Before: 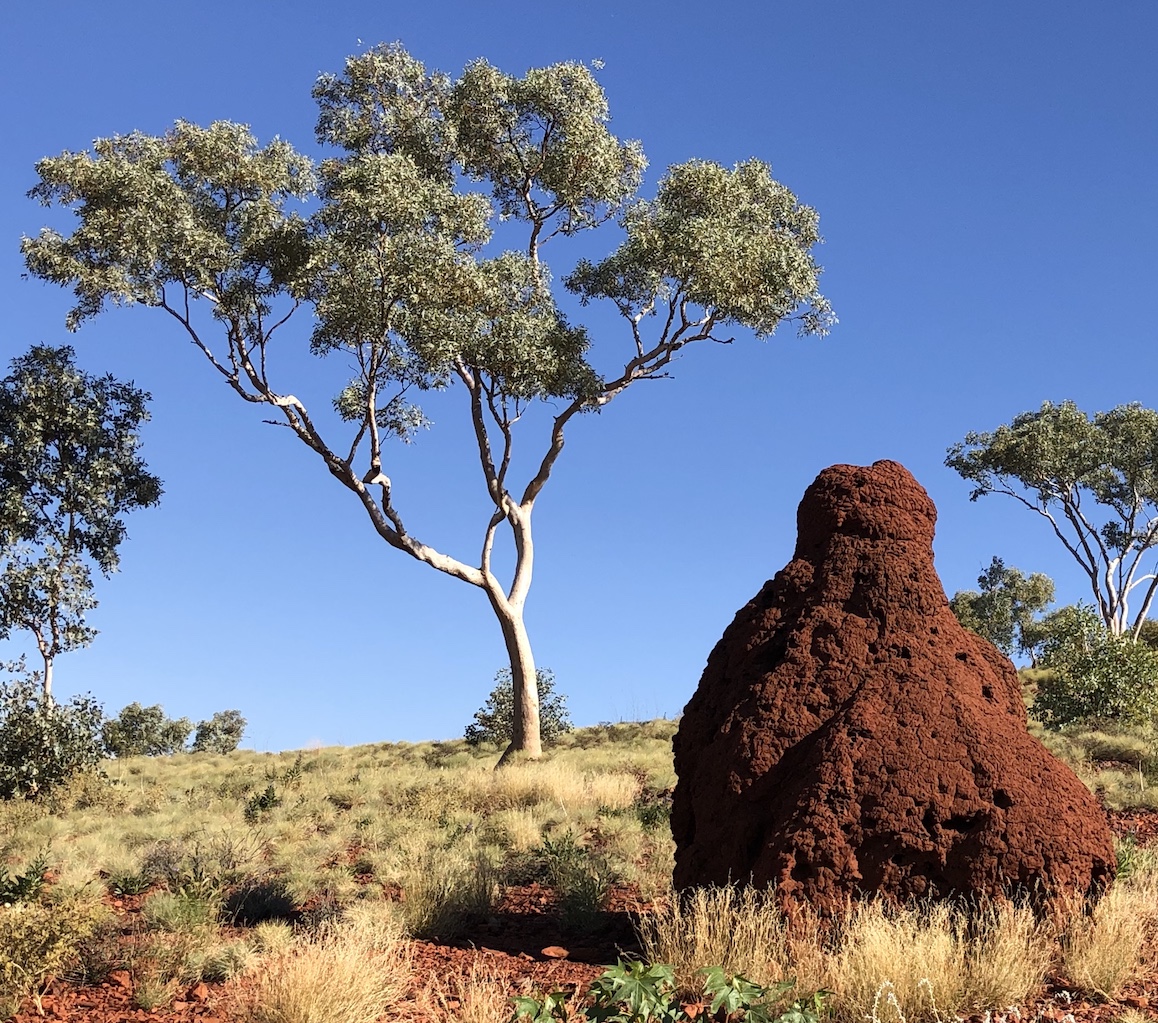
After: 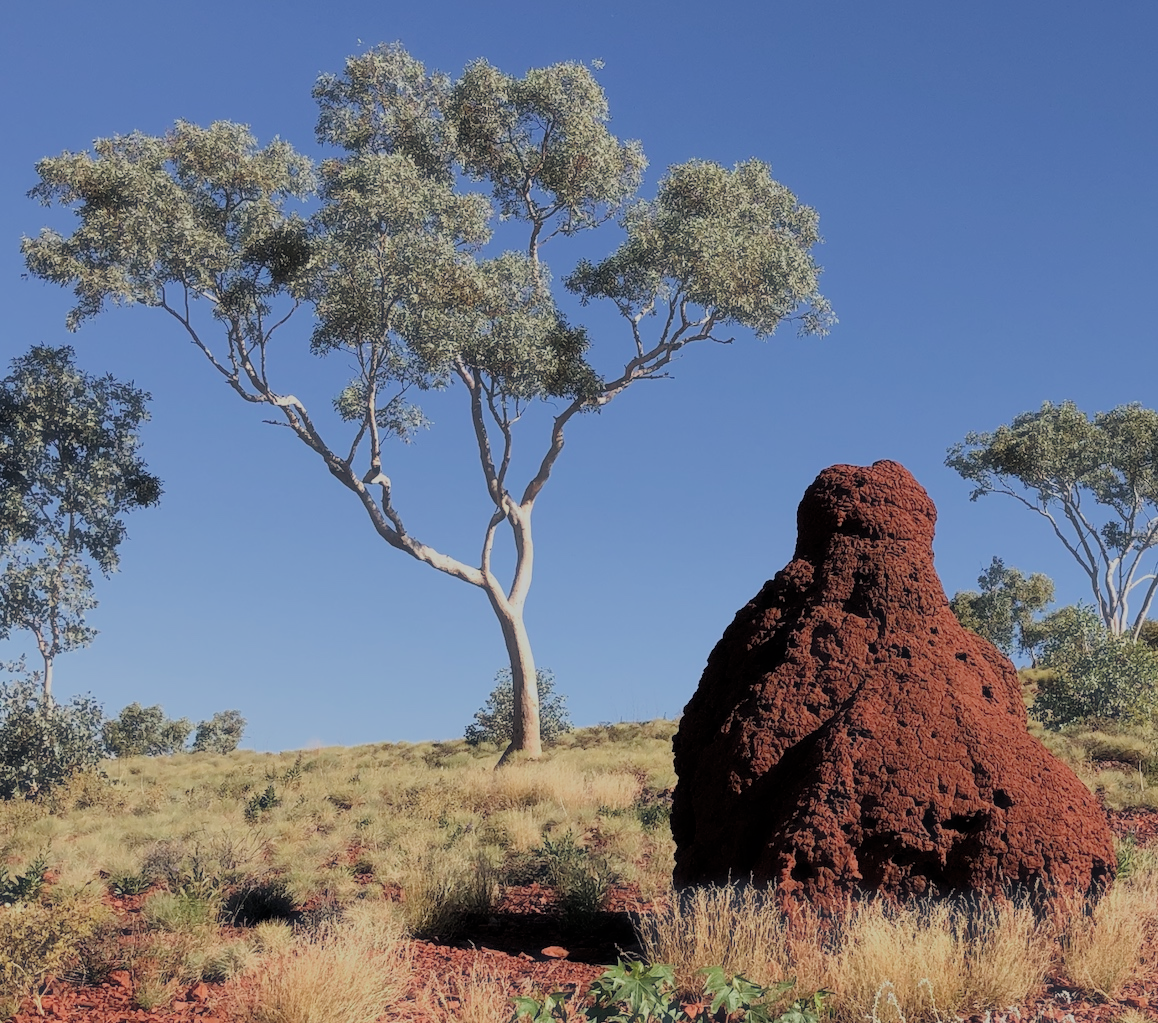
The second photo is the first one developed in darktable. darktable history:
haze removal: strength -0.1, adaptive false
filmic rgb: black relative exposure -6.59 EV, white relative exposure 4.71 EV, hardness 3.13, contrast 0.805
